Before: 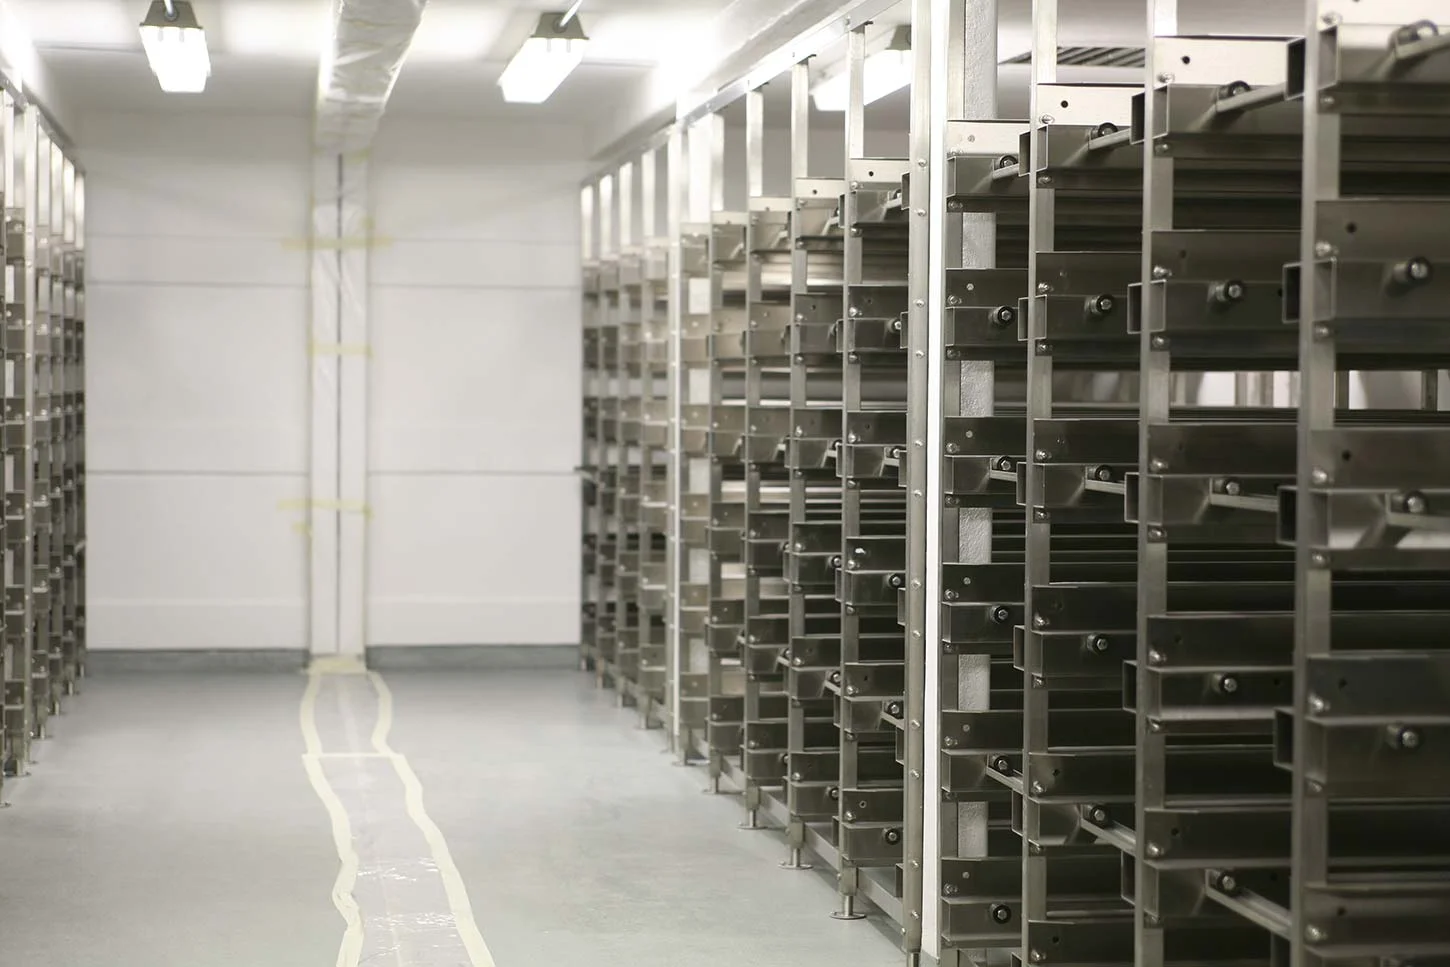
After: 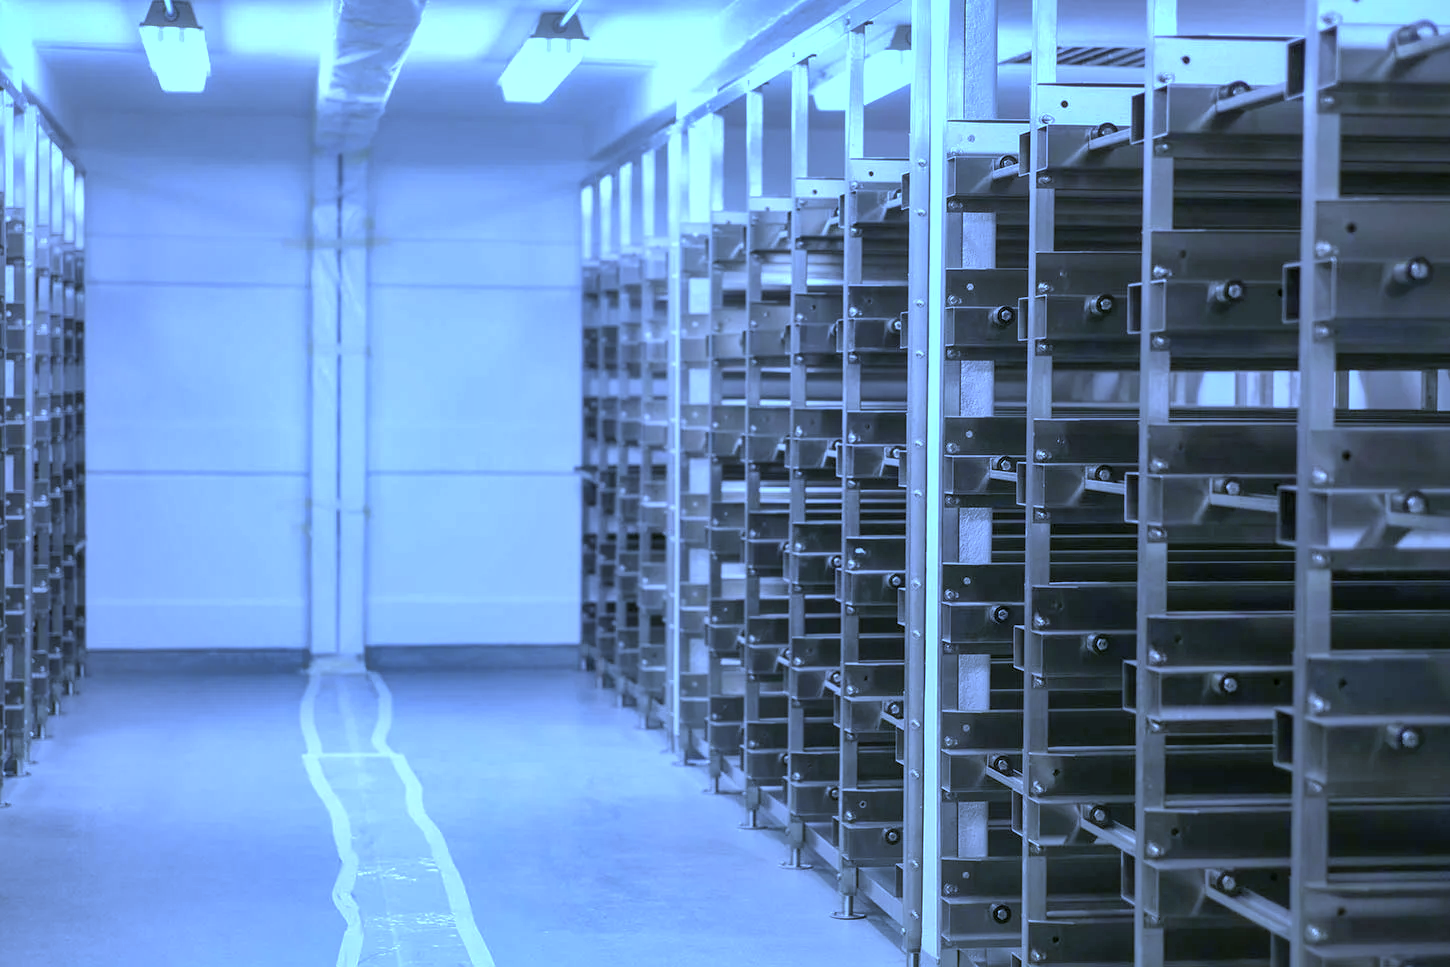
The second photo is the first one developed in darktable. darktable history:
local contrast: detail 130%
shadows and highlights: on, module defaults
white balance: red 0.766, blue 1.537
